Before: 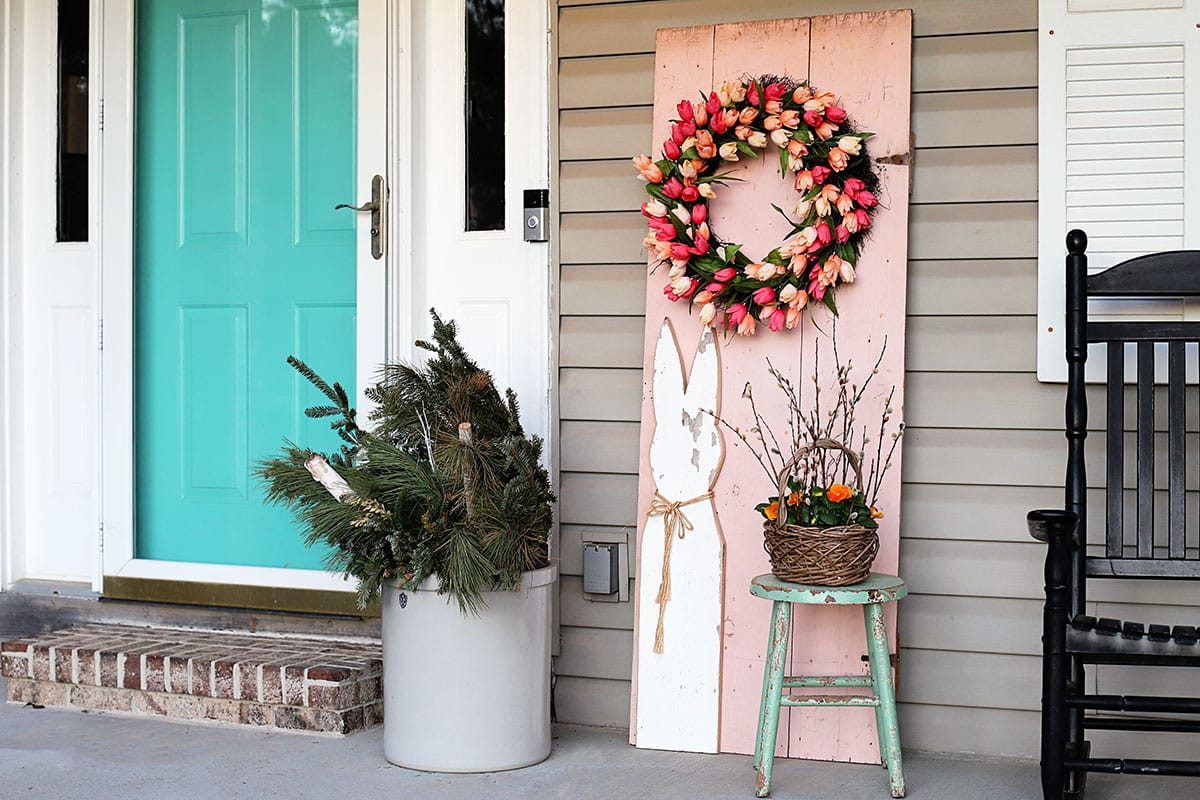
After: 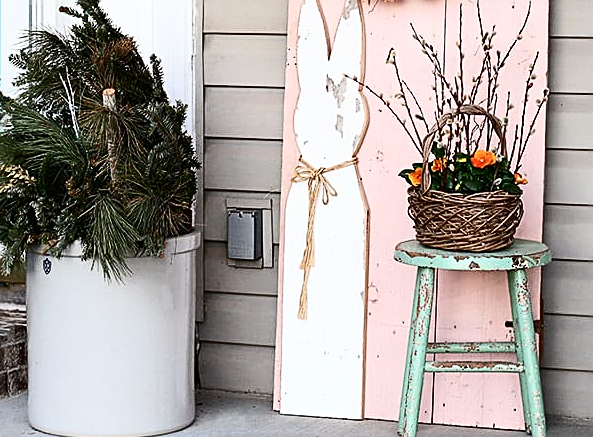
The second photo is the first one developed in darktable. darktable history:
crop: left 29.672%, top 41.786%, right 20.851%, bottom 3.487%
contrast brightness saturation: contrast 0.28
sharpen: on, module defaults
